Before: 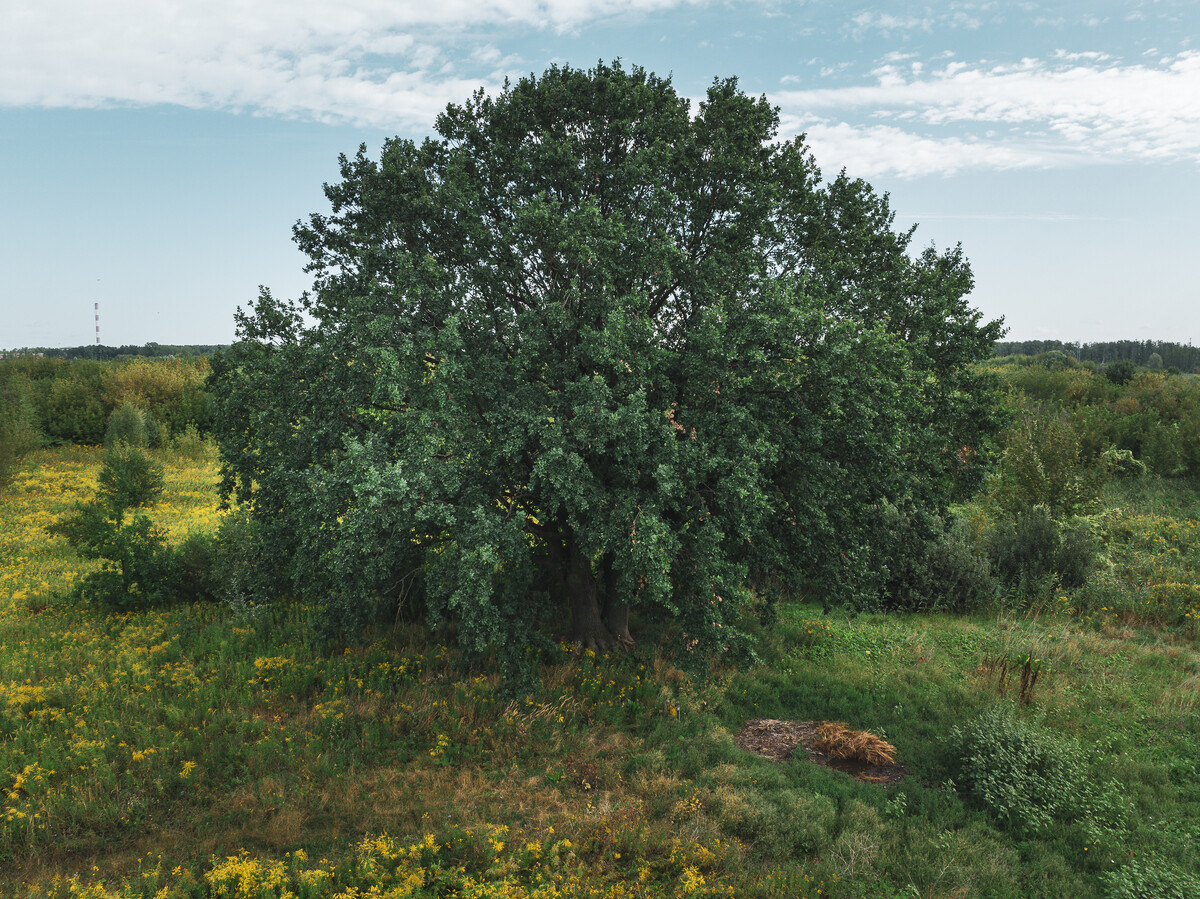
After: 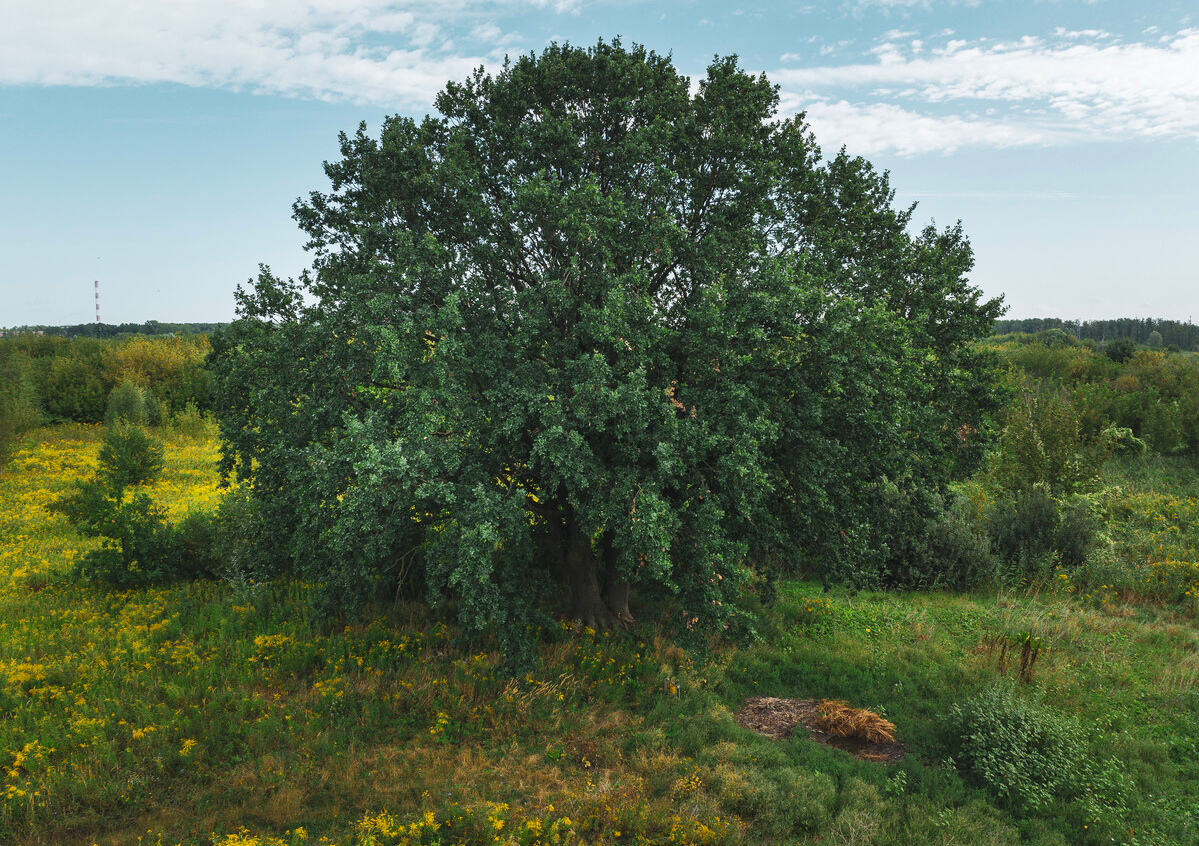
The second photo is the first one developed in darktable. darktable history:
color balance rgb: perceptual saturation grading › global saturation 13.036%, global vibrance 20%
crop and rotate: top 2.636%, bottom 3.174%
